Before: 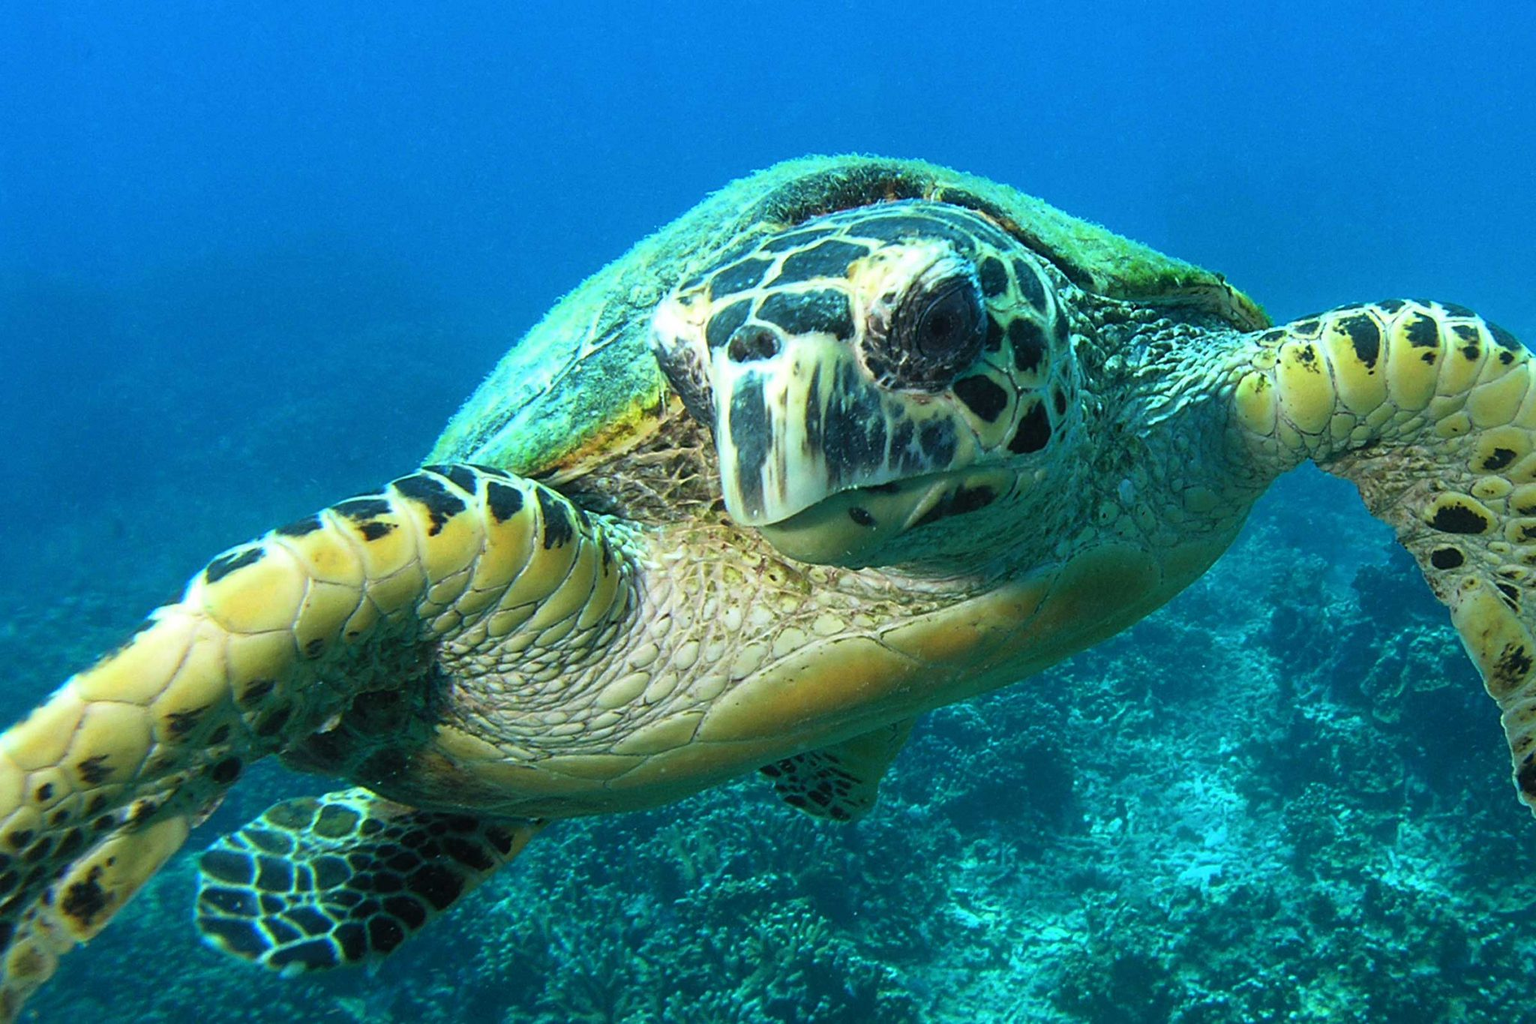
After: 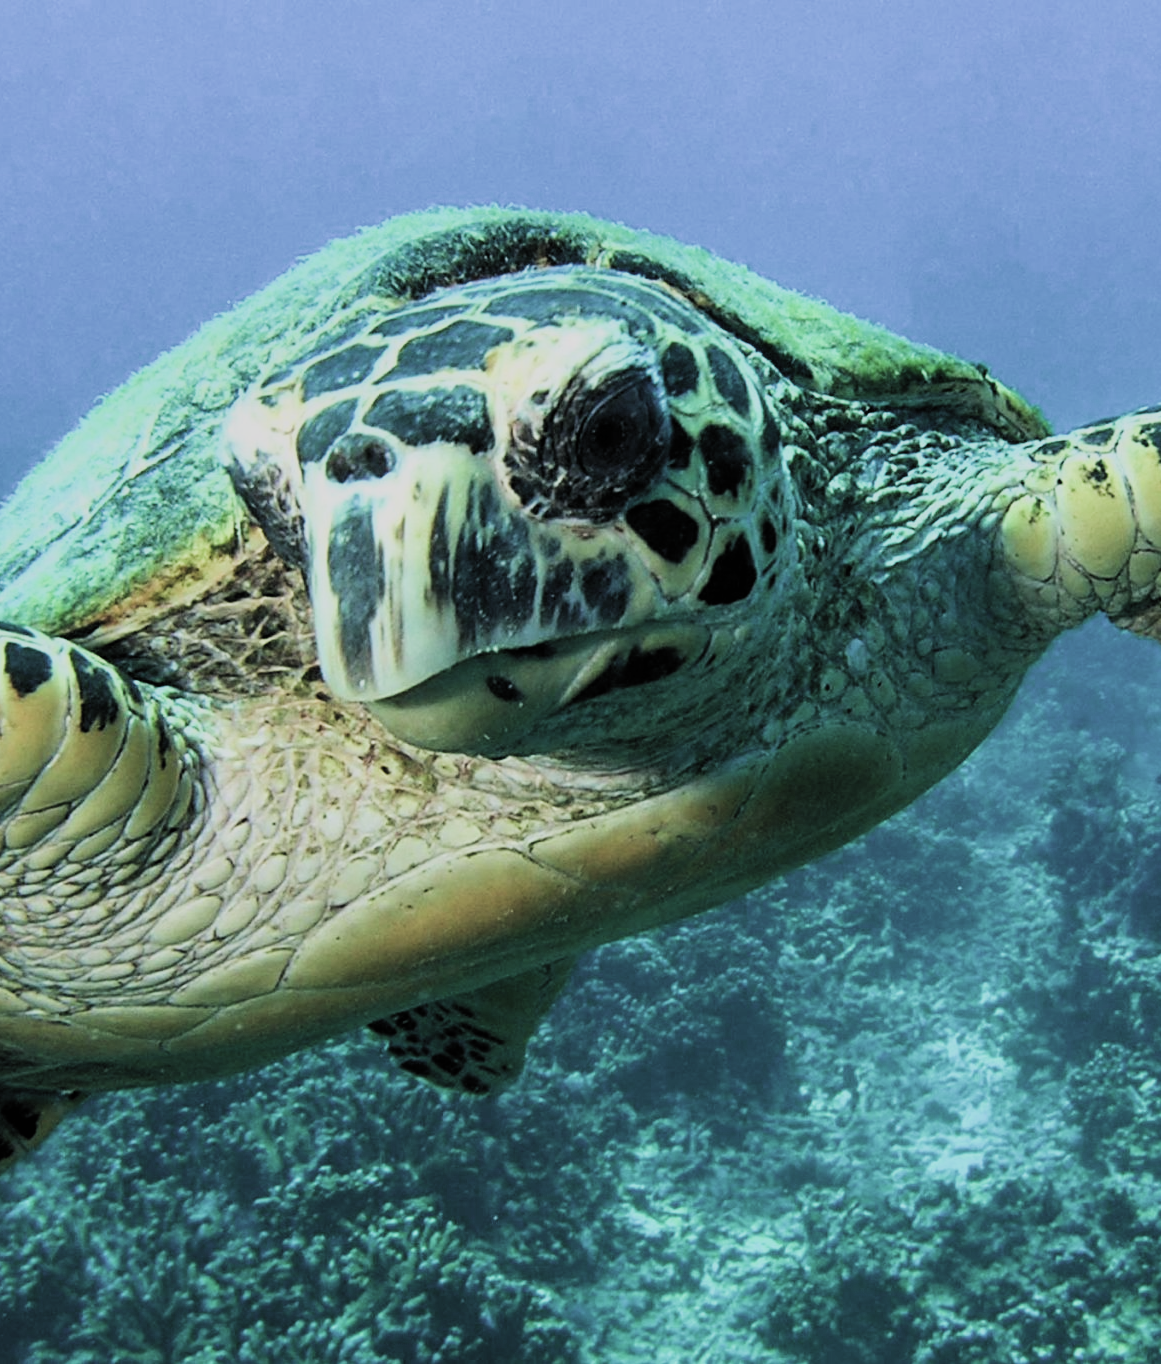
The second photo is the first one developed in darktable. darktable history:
crop: left 31.504%, top 0.007%, right 11.76%
filmic rgb: black relative exposure -5.11 EV, white relative exposure 3.96 EV, threshold 2.96 EV, hardness 2.9, contrast 1.297, highlights saturation mix -10.44%, color science v5 (2021), contrast in shadows safe, contrast in highlights safe, enable highlight reconstruction true
shadows and highlights: shadows 29.49, highlights -30.24, low approximation 0.01, soften with gaussian
